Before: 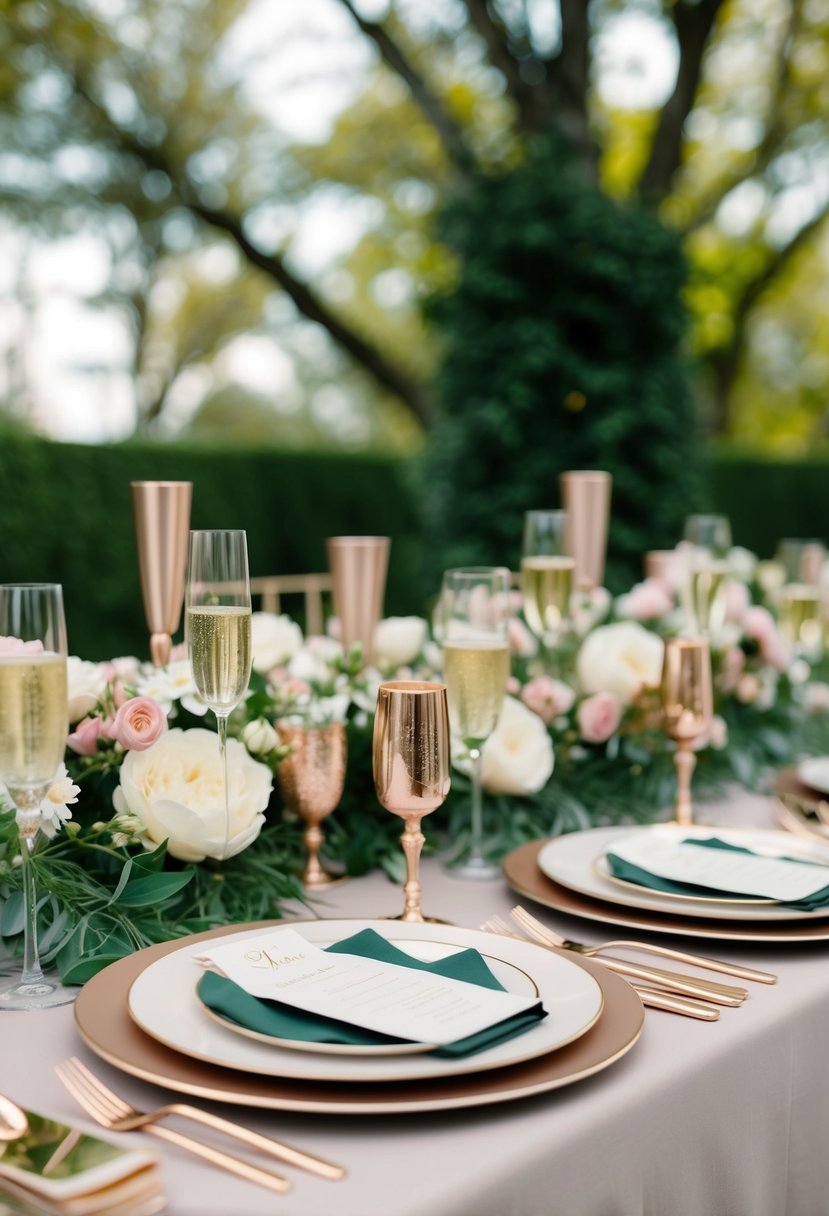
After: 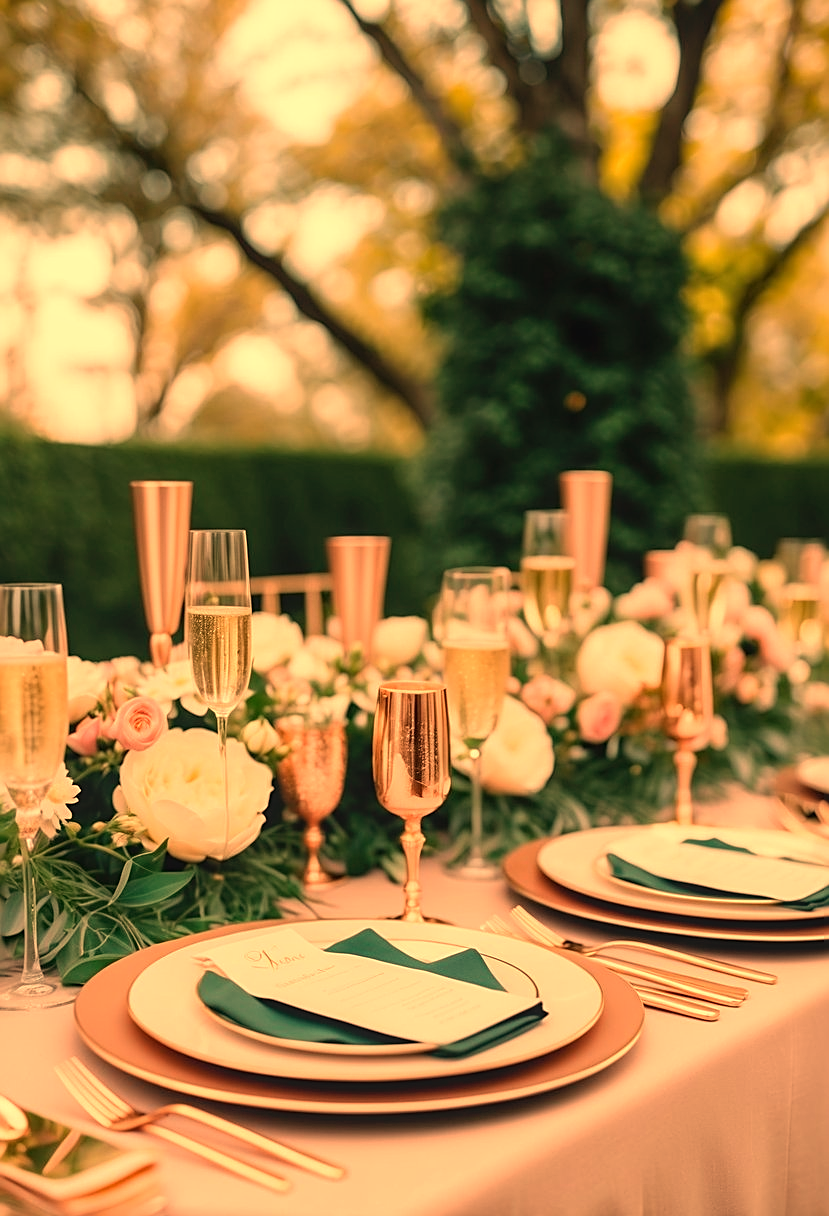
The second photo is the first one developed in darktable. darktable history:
local contrast: detail 110%
sharpen: on, module defaults
white balance: red 1.467, blue 0.684
